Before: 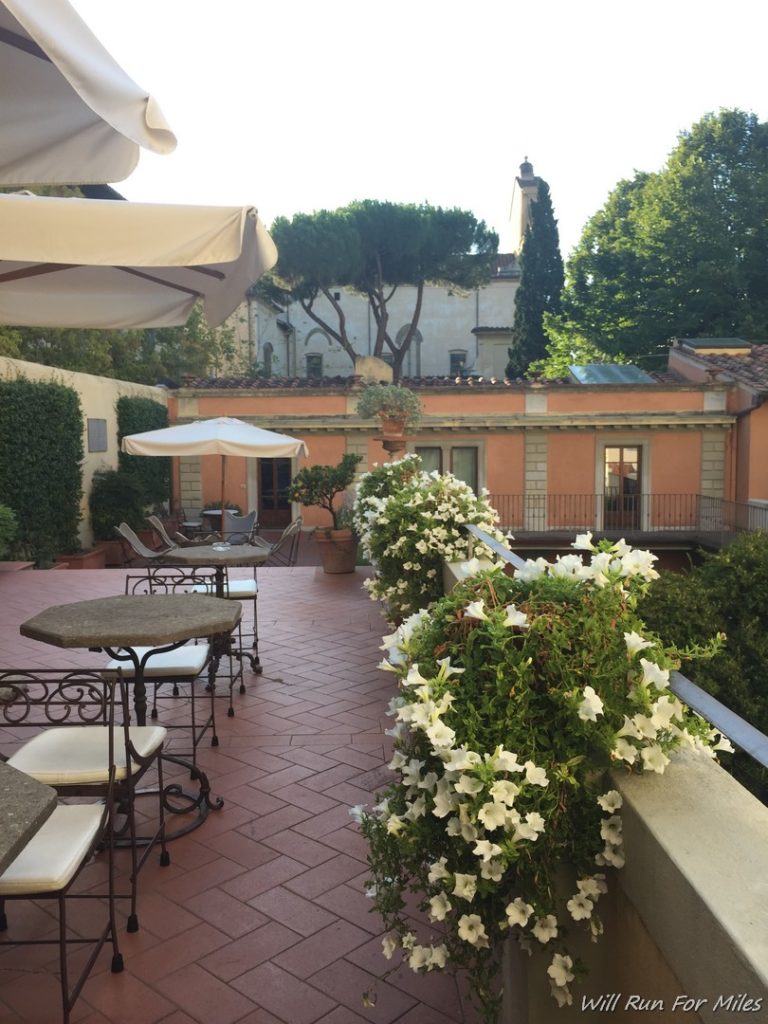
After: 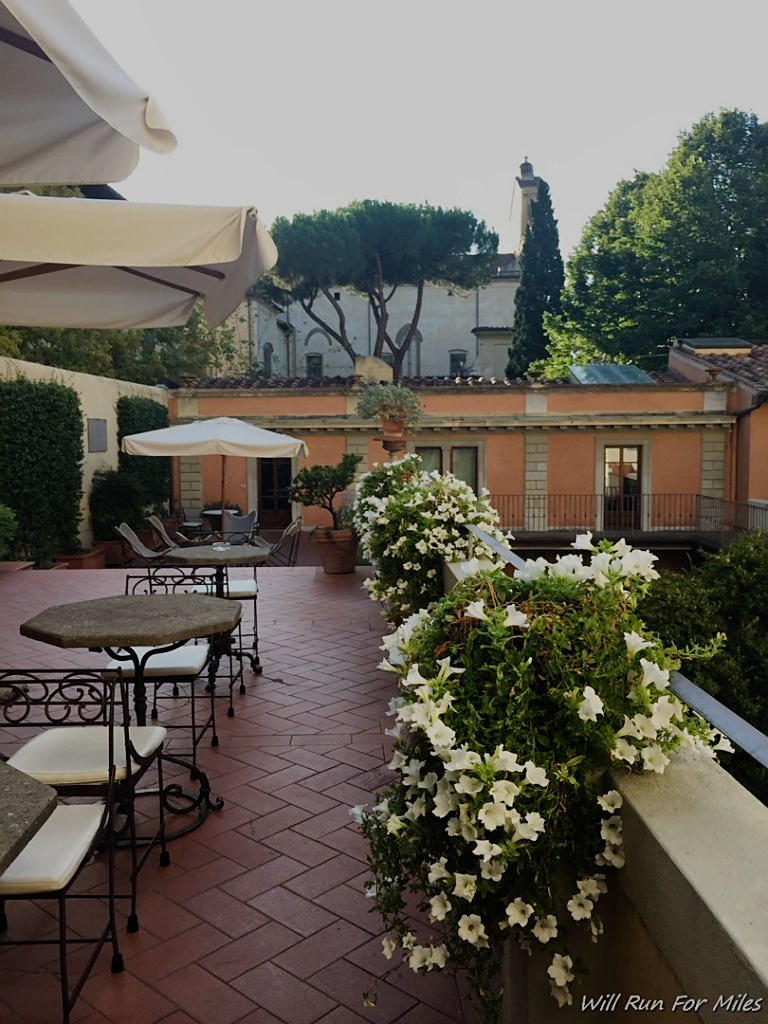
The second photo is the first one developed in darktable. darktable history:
contrast equalizer: octaves 7, y [[0.6 ×6], [0.55 ×6], [0 ×6], [0 ×6], [0 ×6]], mix 0.2
sharpen: radius 1.864, amount 0.398, threshold 1.271
exposure: black level correction -0.008, exposure 0.067 EV, compensate highlight preservation false
filmic rgb: middle gray luminance 29%, black relative exposure -10.3 EV, white relative exposure 5.5 EV, threshold 6 EV, target black luminance 0%, hardness 3.95, latitude 2.04%, contrast 1.132, highlights saturation mix 5%, shadows ↔ highlights balance 15.11%, preserve chrominance no, color science v3 (2019), use custom middle-gray values true, iterations of high-quality reconstruction 0, enable highlight reconstruction true
